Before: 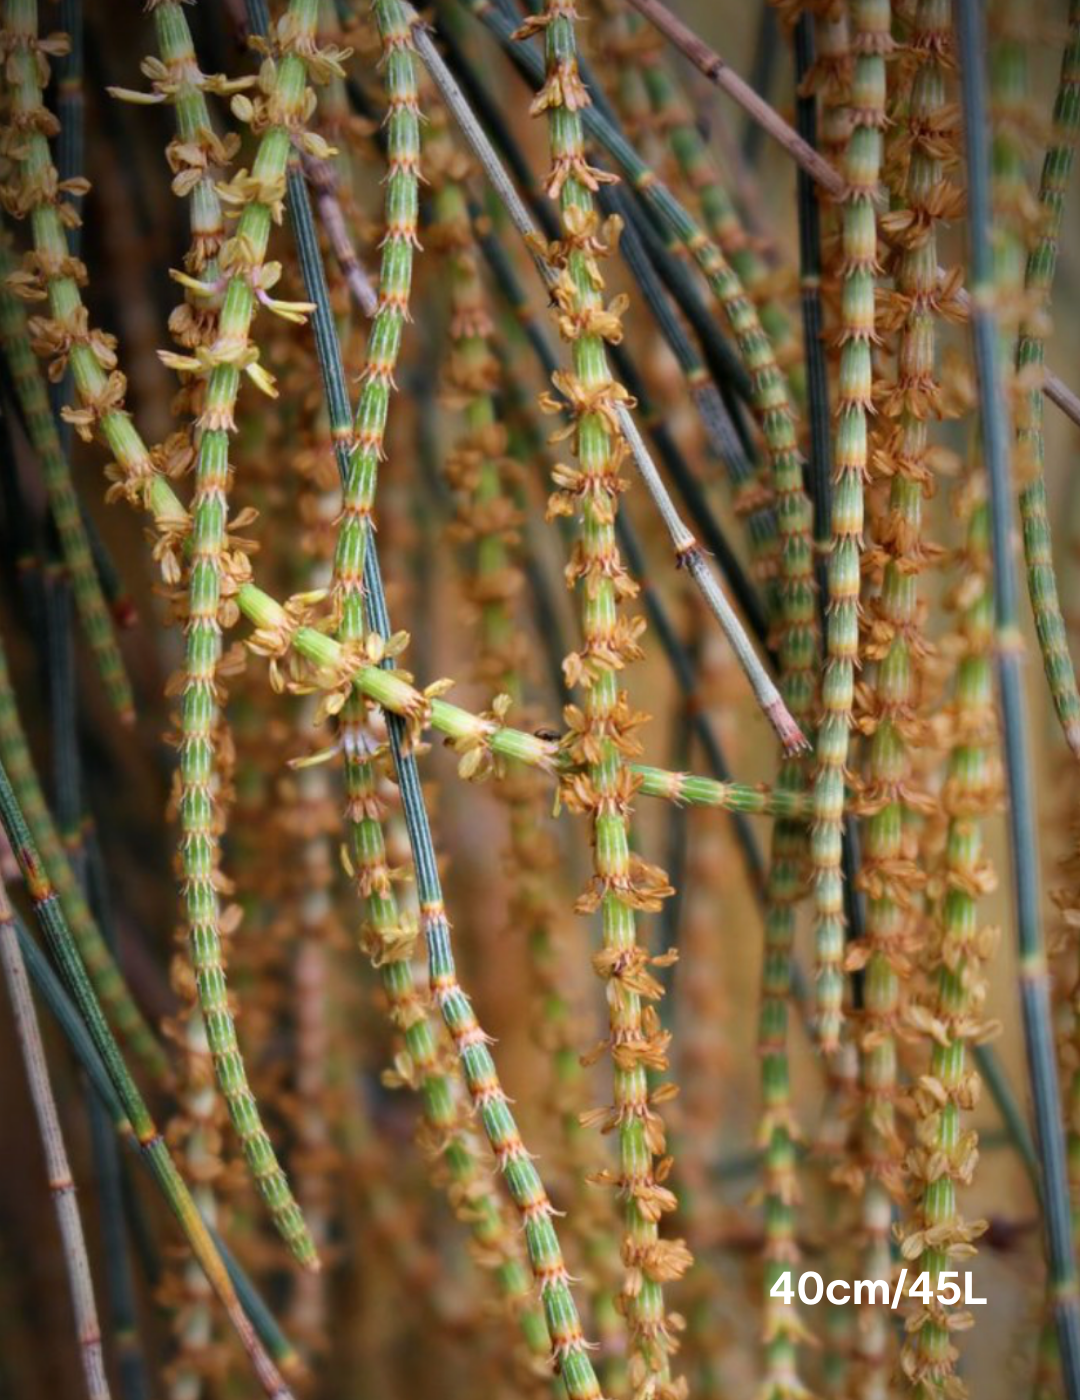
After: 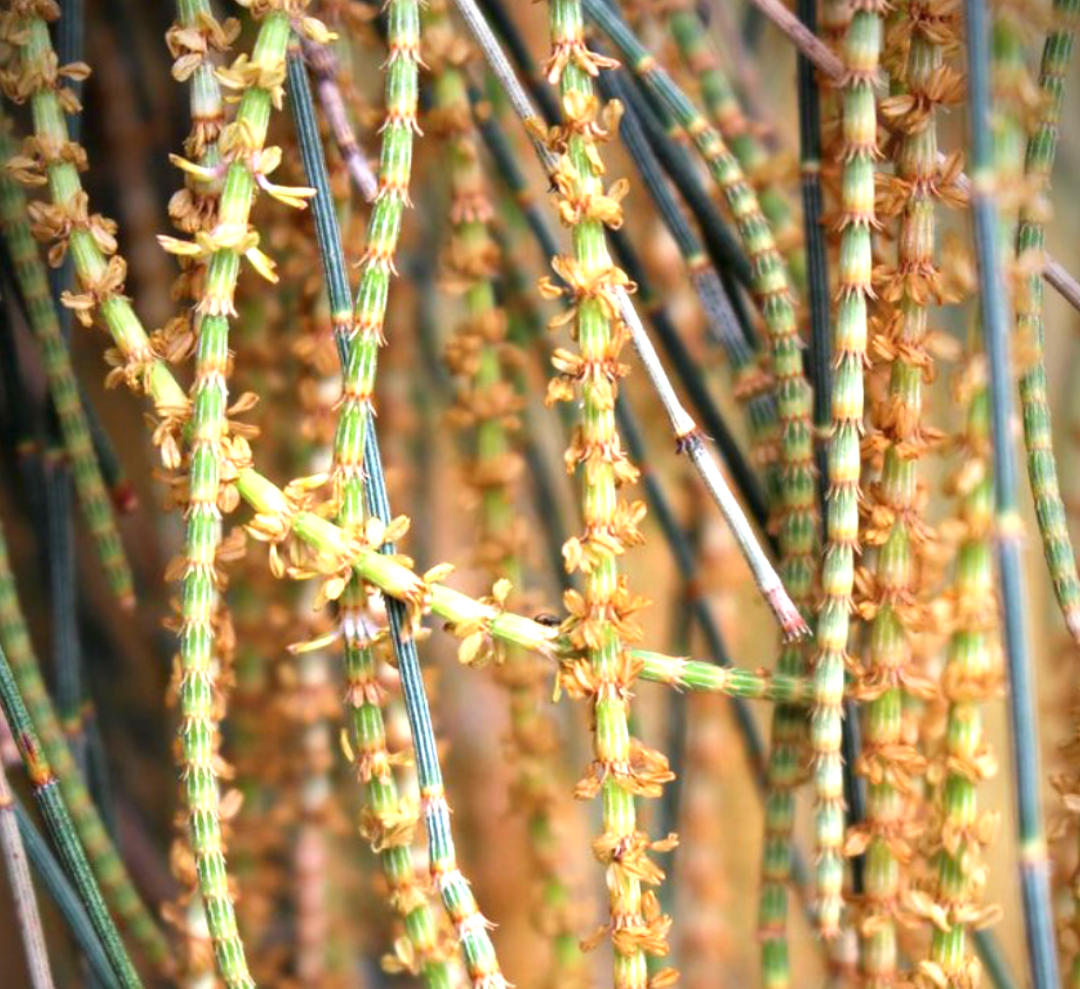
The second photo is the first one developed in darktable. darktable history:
crop and rotate: top 8.293%, bottom 20.996%
white balance: emerald 1
exposure: black level correction 0, exposure 1.1 EV, compensate exposure bias true, compensate highlight preservation false
